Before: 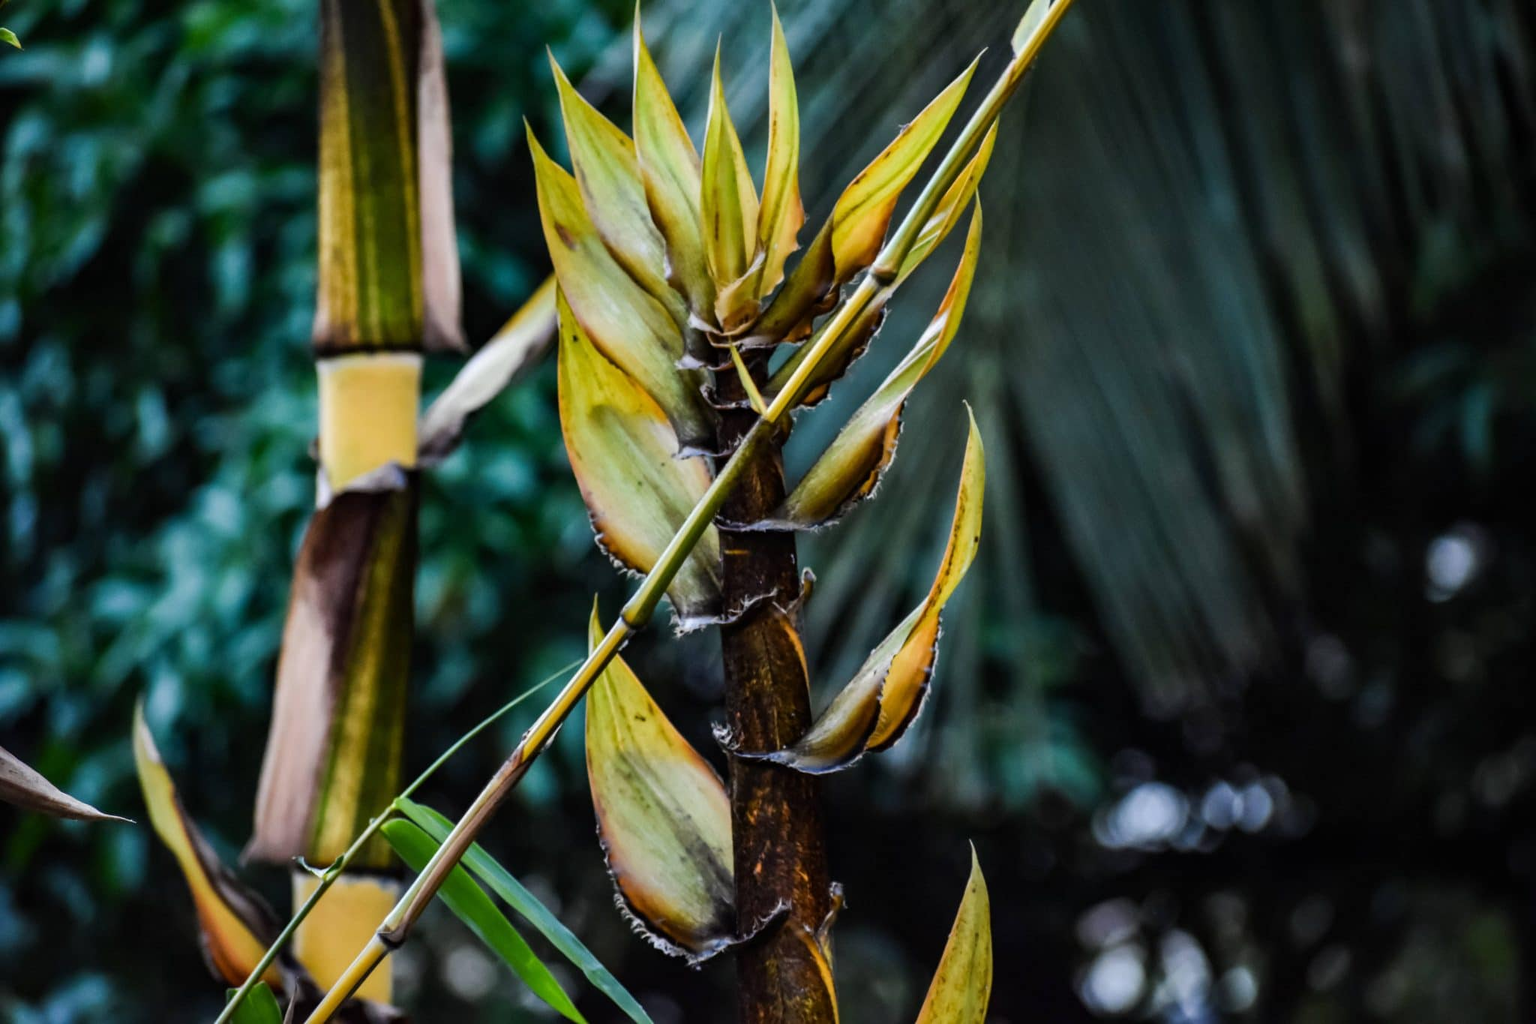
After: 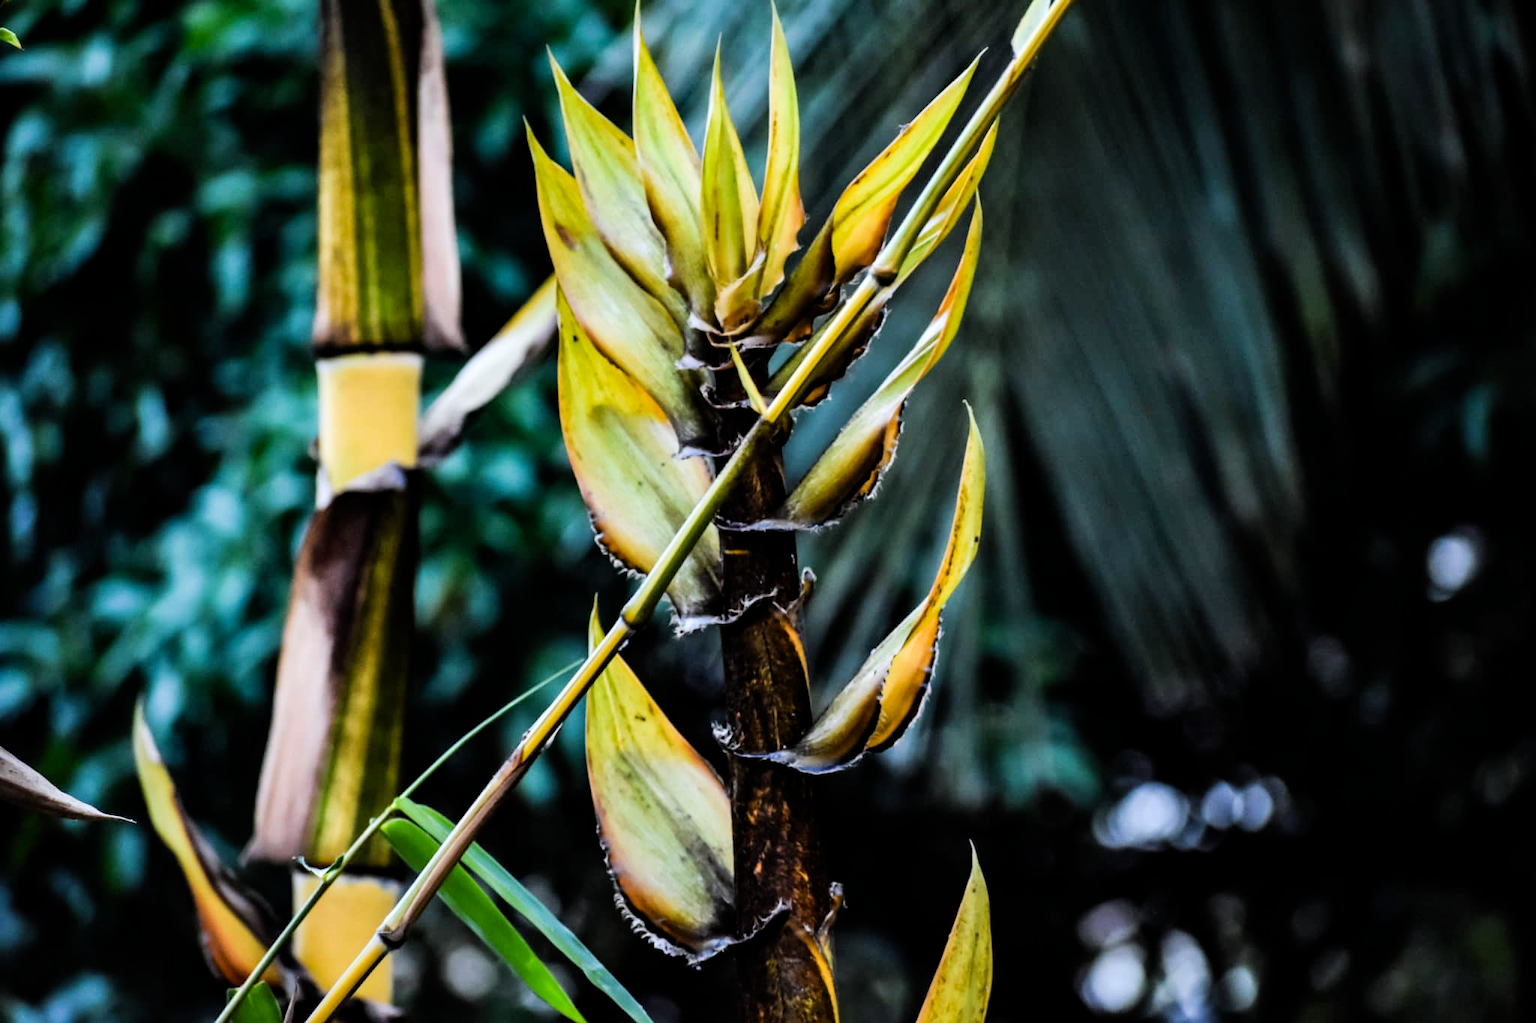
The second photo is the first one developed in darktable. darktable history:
filmic rgb: black relative exposure -7.65 EV, white relative exposure 4.56 EV, hardness 3.61, contrast 1.05
levels: mode automatic, black 0.023%, white 99.97%, levels [0.062, 0.494, 0.925]
white balance: red 0.98, blue 1.034
